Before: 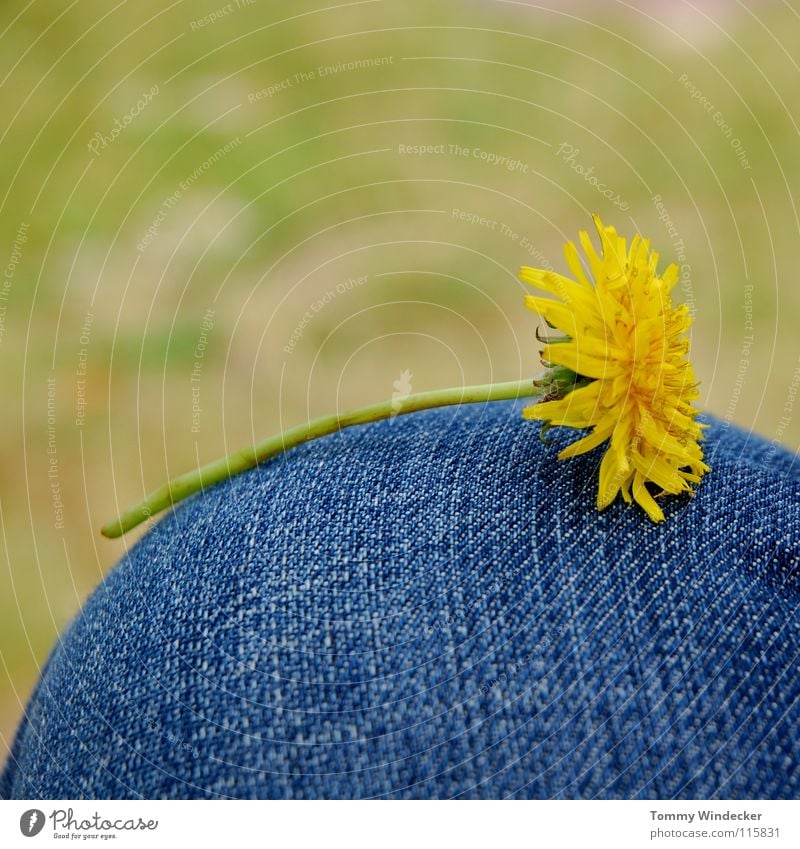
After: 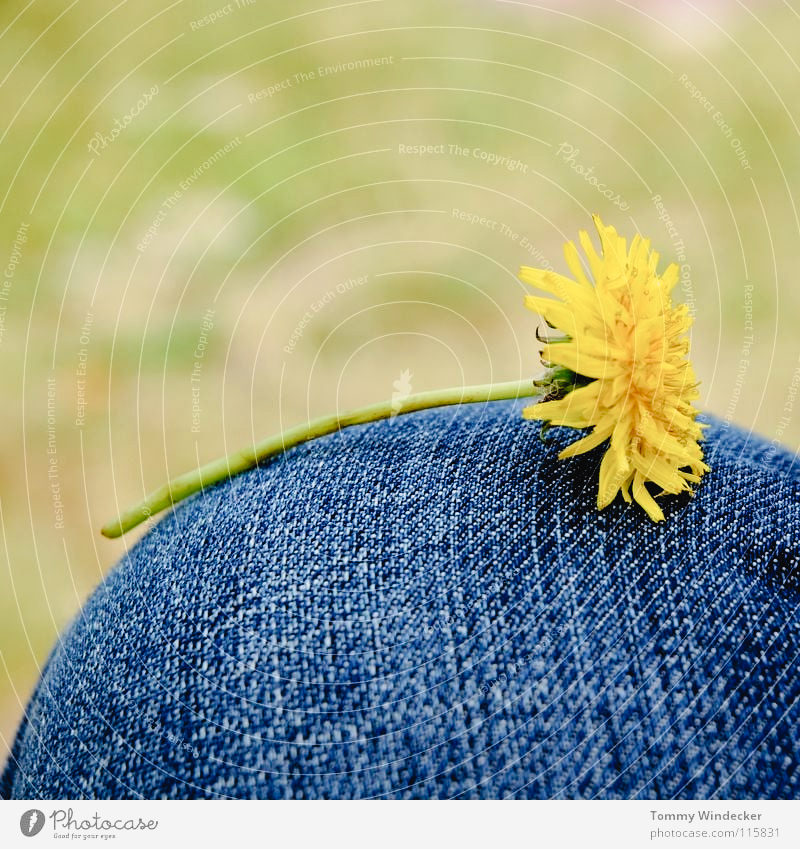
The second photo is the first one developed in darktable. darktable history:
filmic rgb: middle gray luminance 8.82%, black relative exposure -6.34 EV, white relative exposure 2.71 EV, target black luminance 0%, hardness 4.74, latitude 73.34%, contrast 1.33, shadows ↔ highlights balance 9.77%
tone curve: curves: ch0 [(0.001, 0.029) (0.084, 0.074) (0.162, 0.165) (0.304, 0.382) (0.466, 0.576) (0.654, 0.741) (0.848, 0.906) (0.984, 0.963)]; ch1 [(0, 0) (0.34, 0.235) (0.46, 0.46) (0.515, 0.502) (0.553, 0.567) (0.764, 0.815) (1, 1)]; ch2 [(0, 0) (0.44, 0.458) (0.479, 0.492) (0.524, 0.507) (0.547, 0.579) (0.673, 0.712) (1, 1)], preserve colors none
